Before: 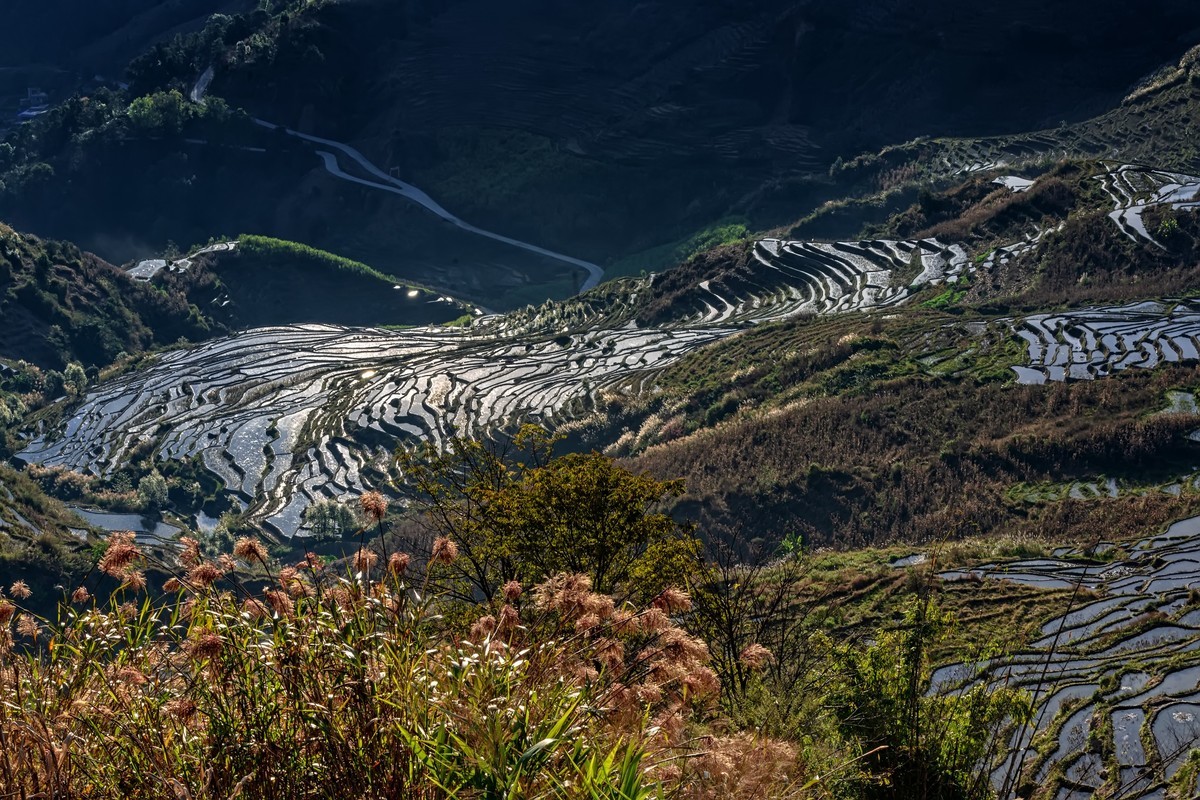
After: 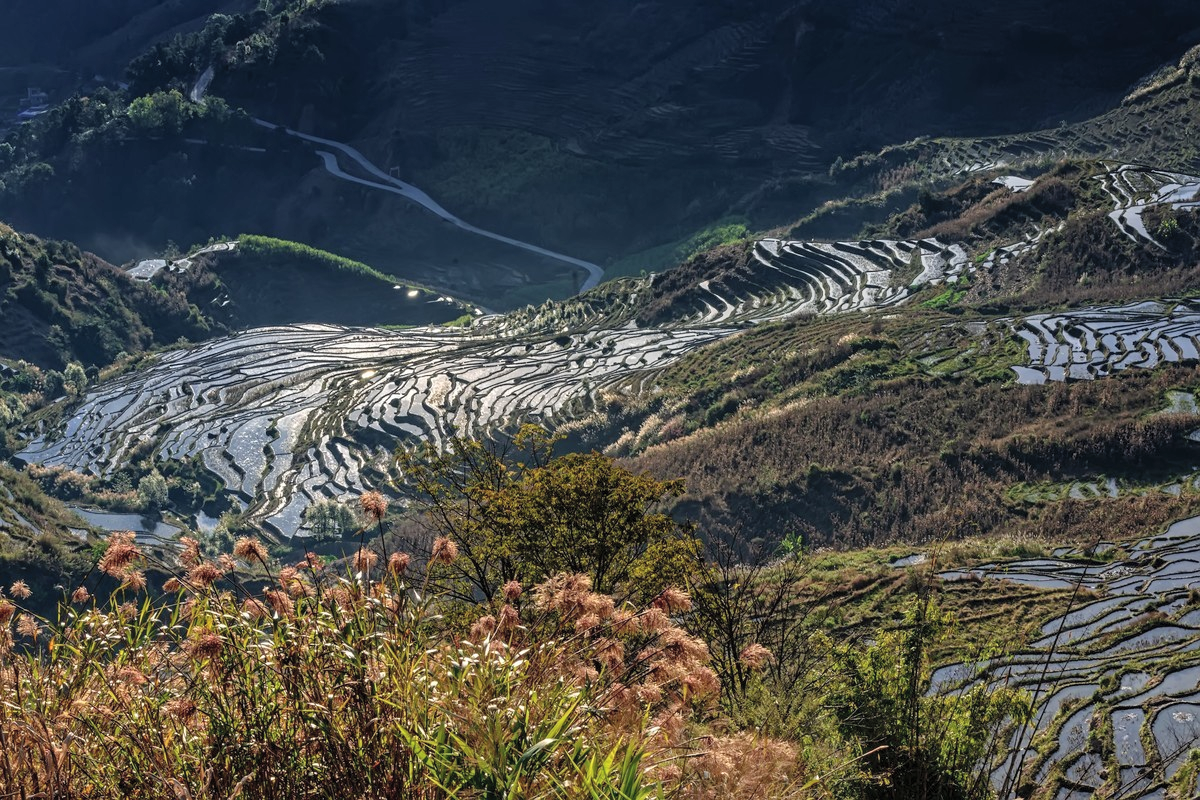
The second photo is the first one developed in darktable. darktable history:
shadows and highlights: radius 93.07, shadows -14.46, white point adjustment 0.23, highlights 31.48, compress 48.23%, highlights color adjustment 52.79%, soften with gaussian
contrast brightness saturation: brightness 0.15
